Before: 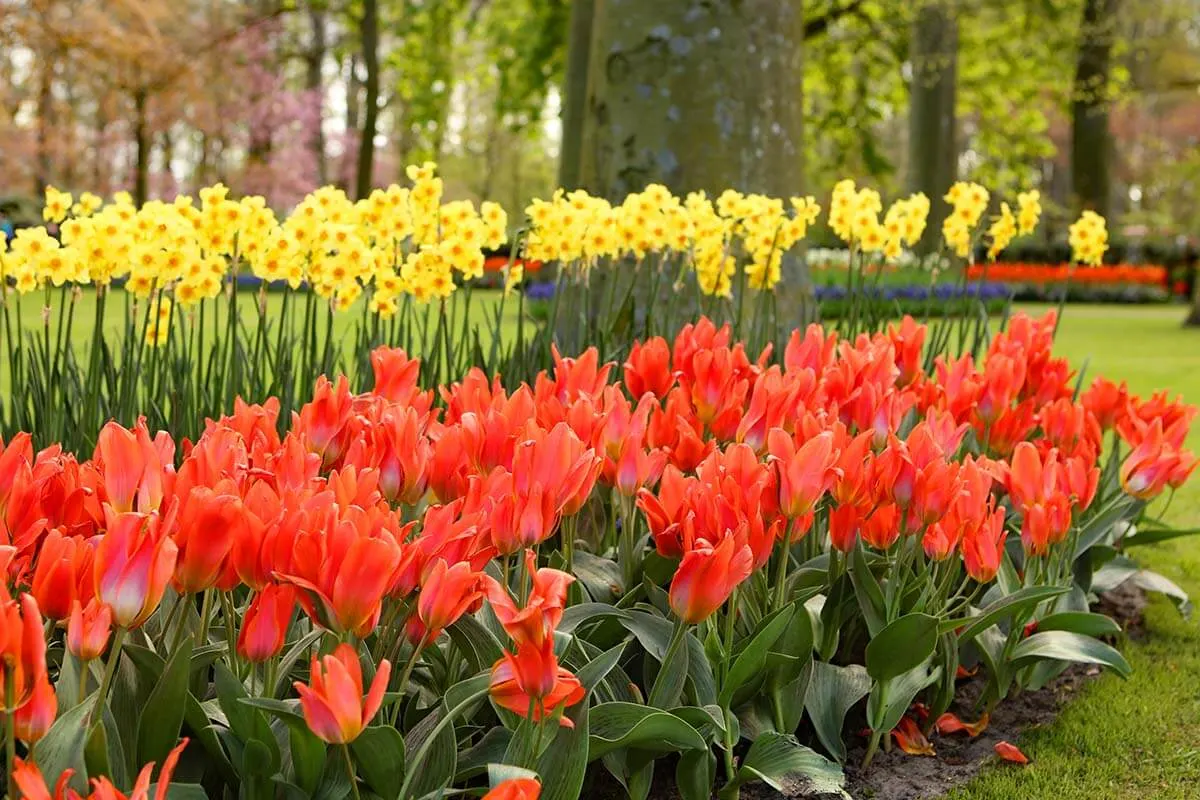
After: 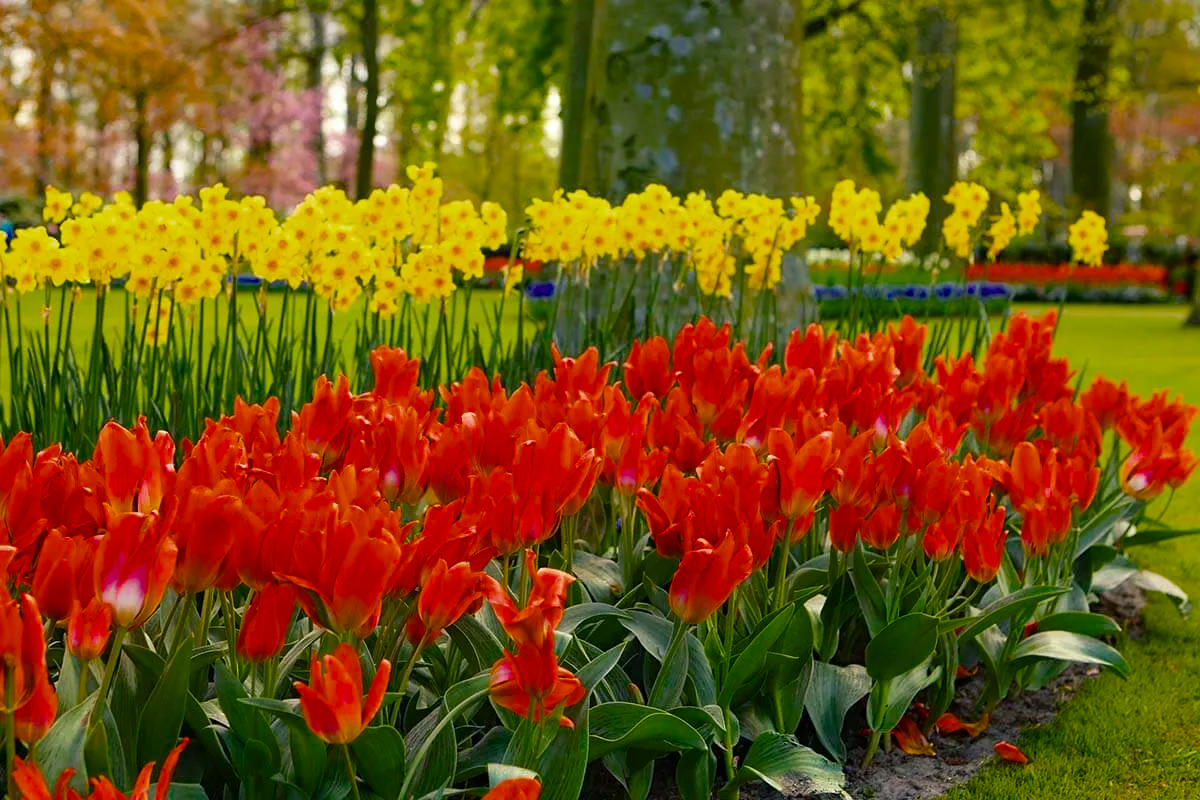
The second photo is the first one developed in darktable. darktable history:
color balance rgb: shadows lift › chroma 7.104%, shadows lift › hue 246.42°, perceptual saturation grading › global saturation 30.73%, saturation formula JzAzBz (2021)
